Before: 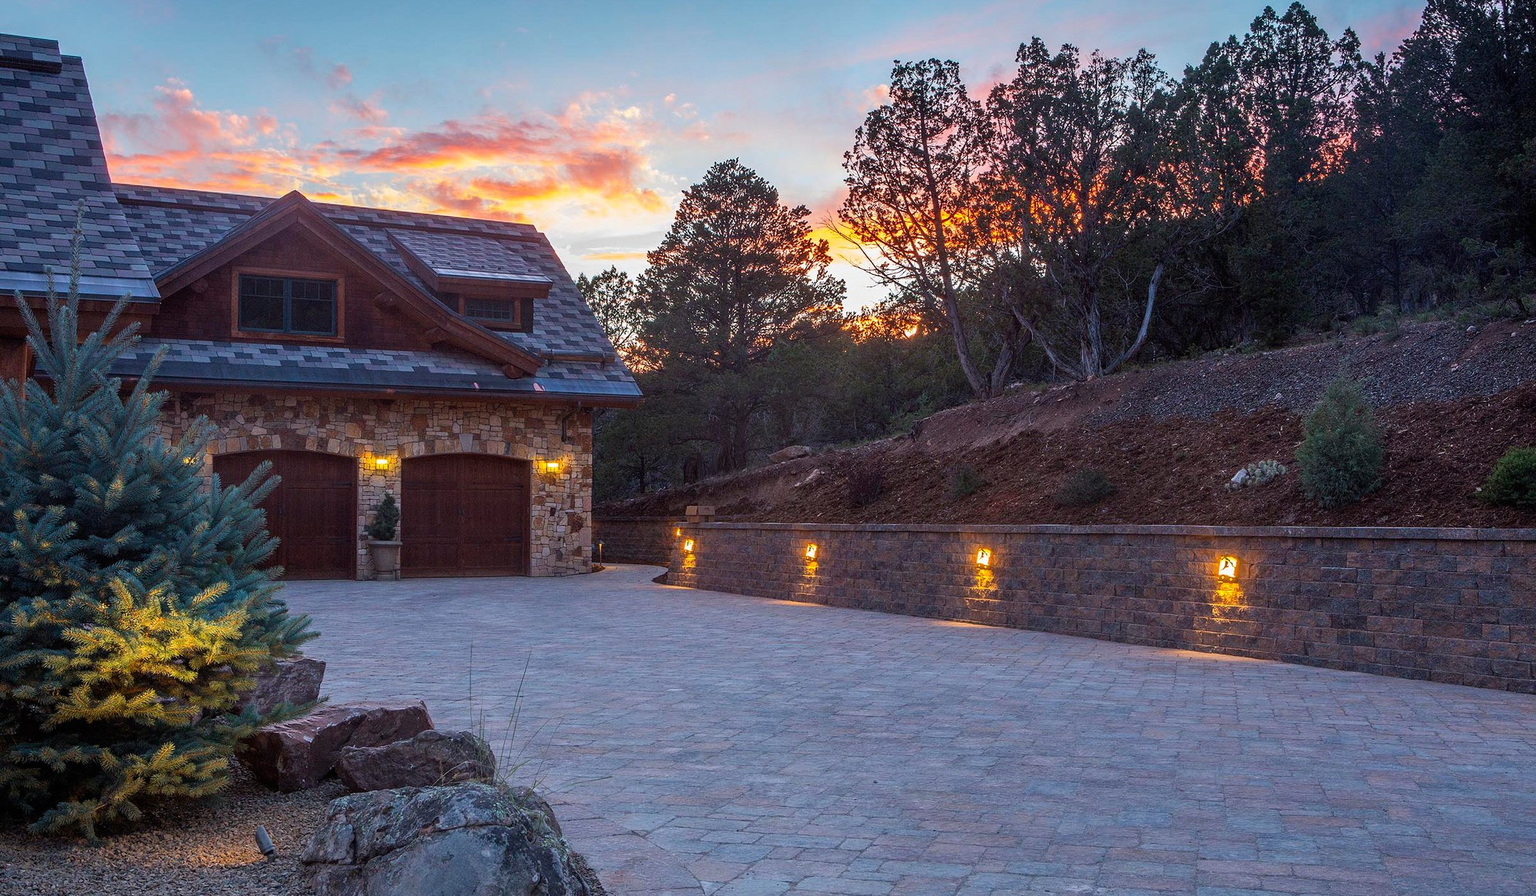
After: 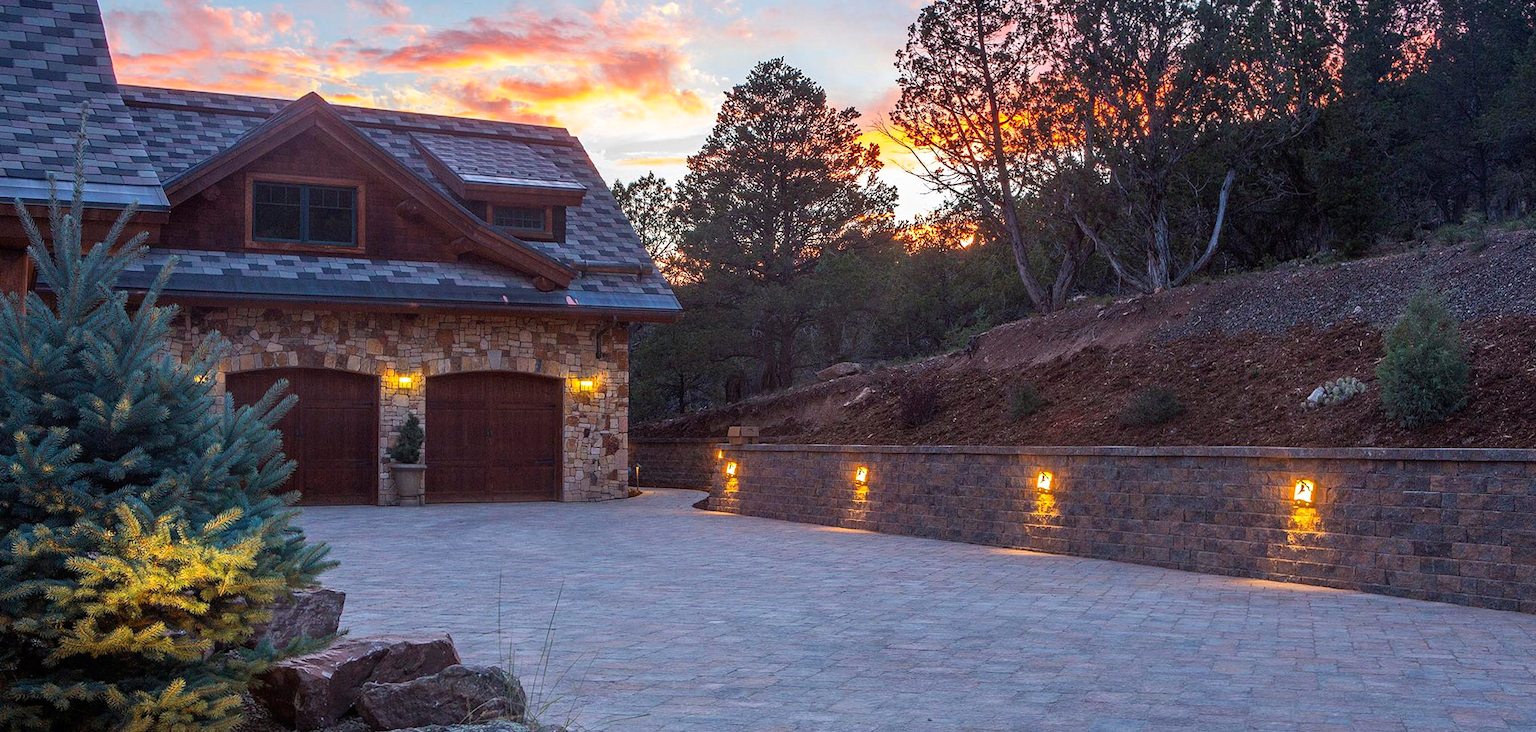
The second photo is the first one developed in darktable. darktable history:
exposure: exposure 0.16 EV, compensate highlight preservation false
crop and rotate: angle 0.046°, top 11.642%, right 5.712%, bottom 11.291%
